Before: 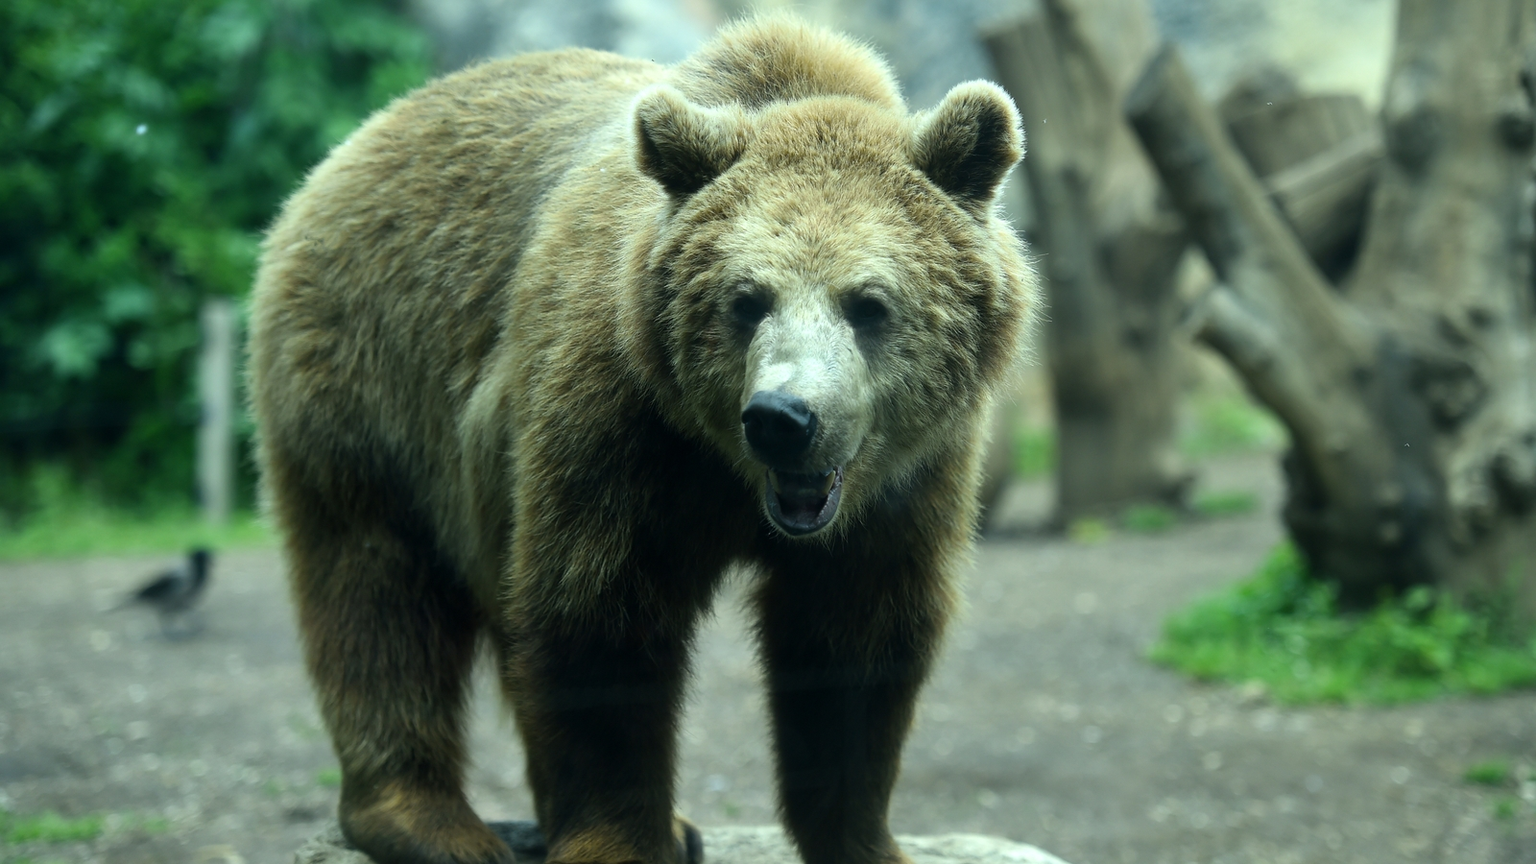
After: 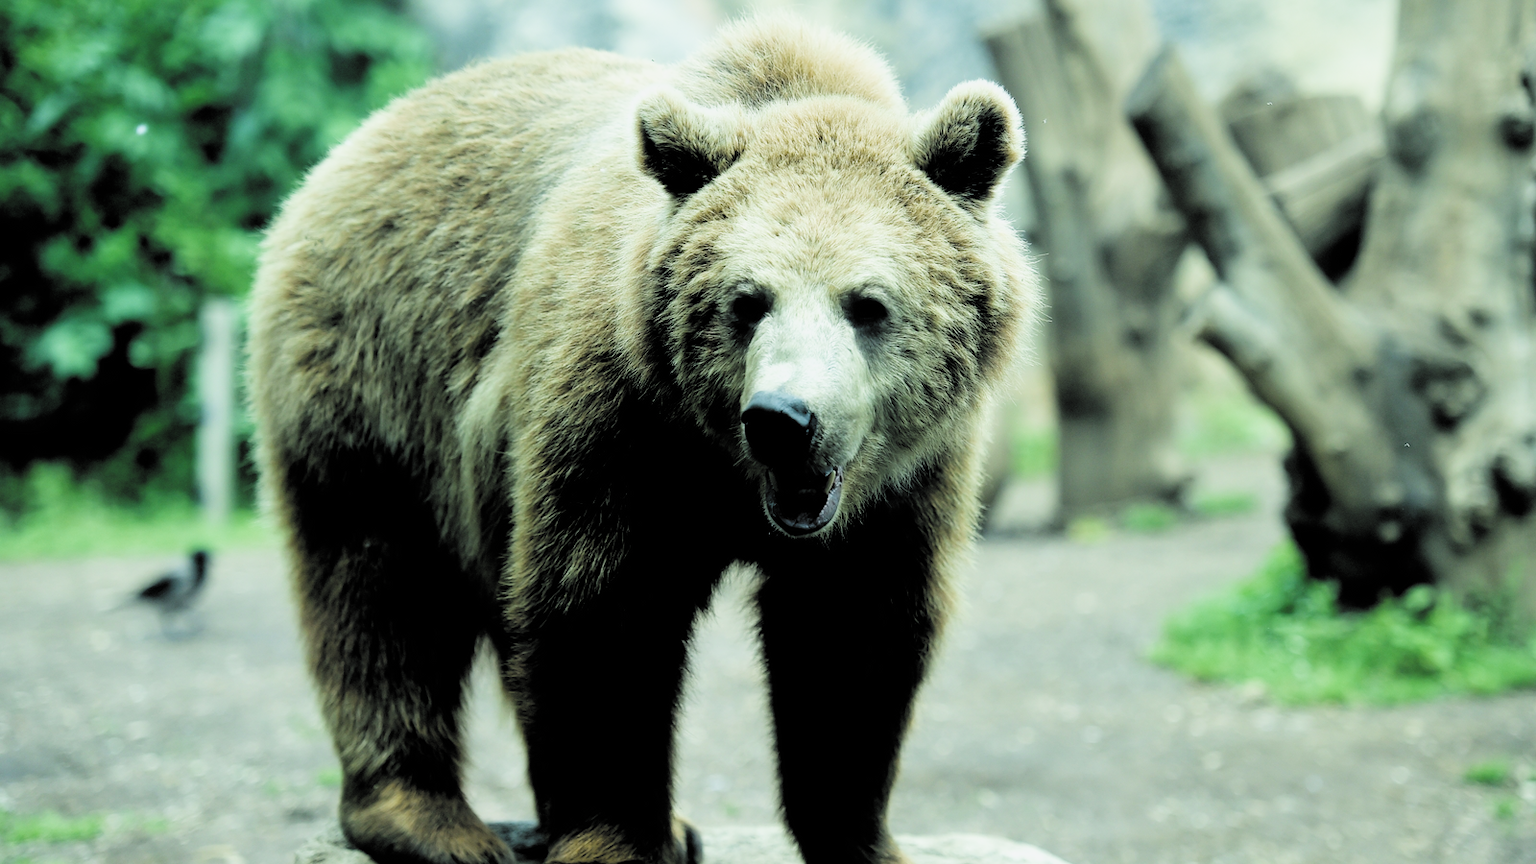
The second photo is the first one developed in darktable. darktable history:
exposure: black level correction -0.002, exposure 1.115 EV, compensate highlight preservation false
filmic rgb: black relative exposure -2.75 EV, white relative exposure 4.56 EV, hardness 1.75, contrast 1.266, color science v4 (2020), iterations of high-quality reconstruction 0
